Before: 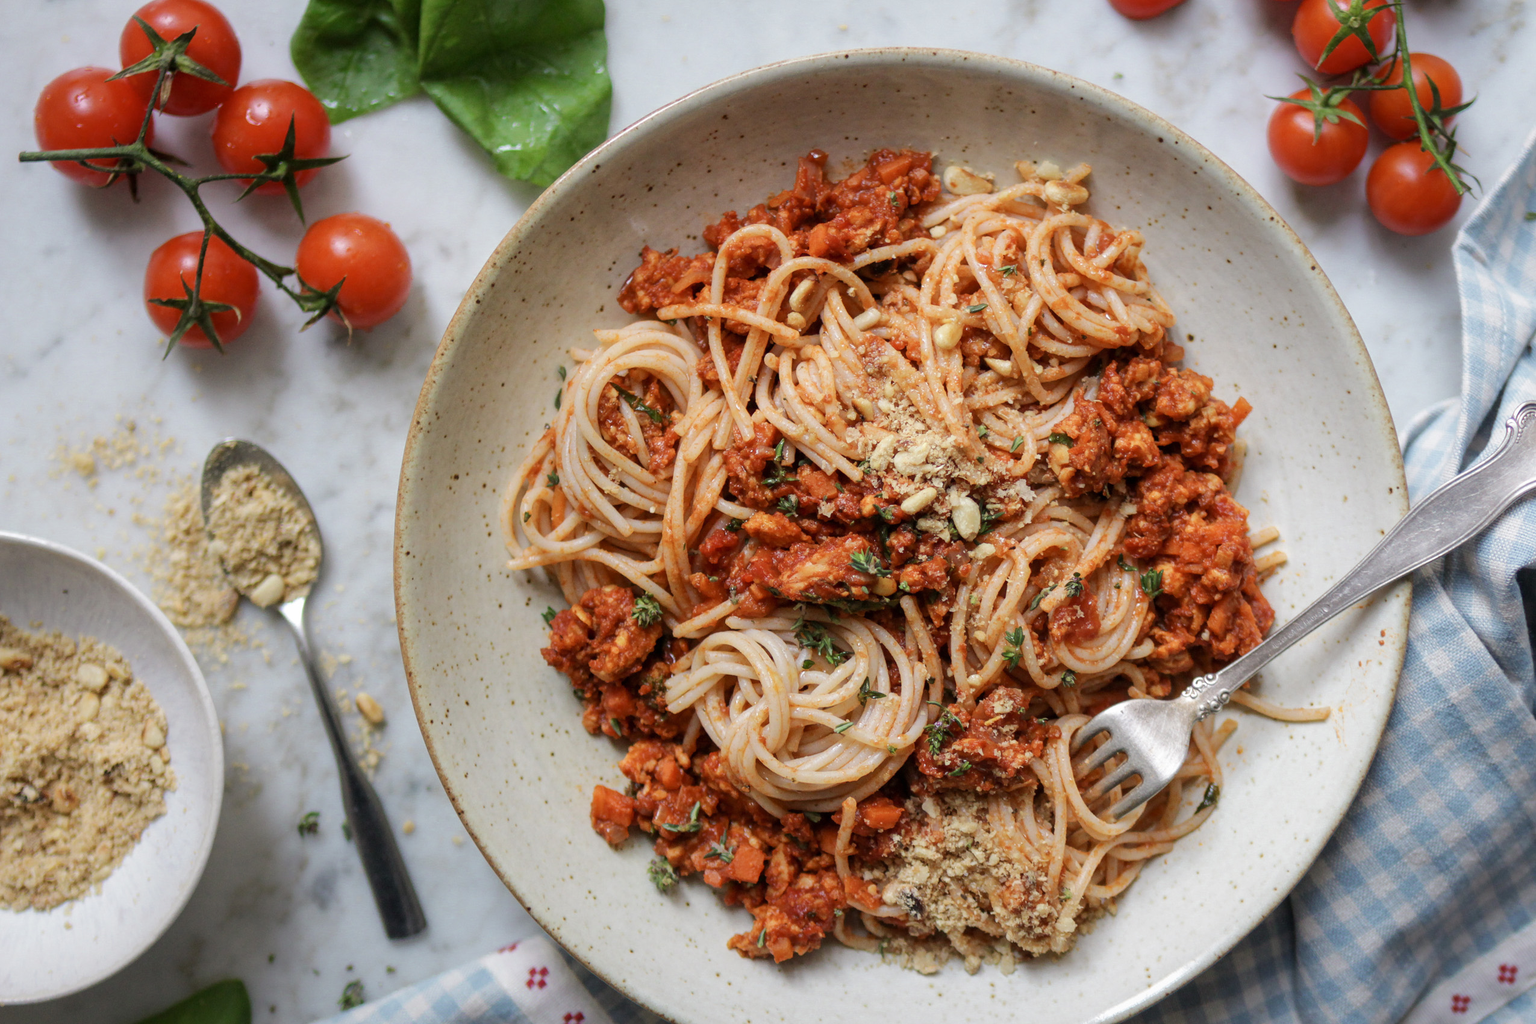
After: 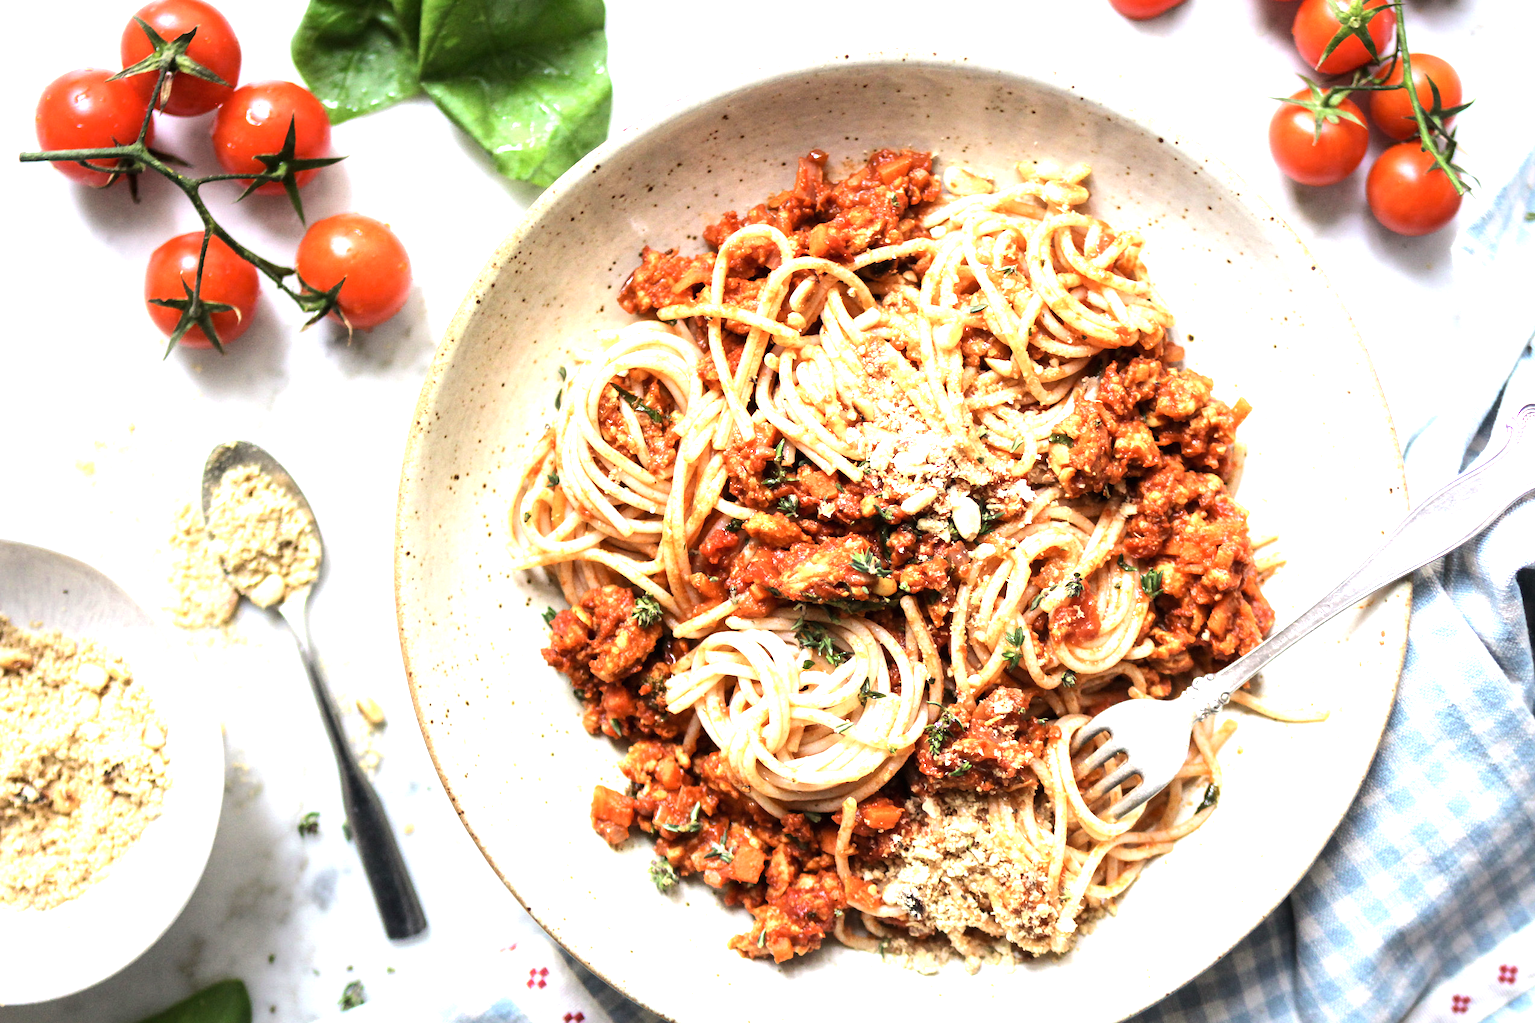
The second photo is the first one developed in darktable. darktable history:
exposure: black level correction 0, exposure 1.1 EV, compensate exposure bias true, compensate highlight preservation false
tone equalizer: -8 EV -0.75 EV, -7 EV -0.7 EV, -6 EV -0.6 EV, -5 EV -0.4 EV, -3 EV 0.4 EV, -2 EV 0.6 EV, -1 EV 0.7 EV, +0 EV 0.75 EV, edges refinement/feathering 500, mask exposure compensation -1.57 EV, preserve details no
